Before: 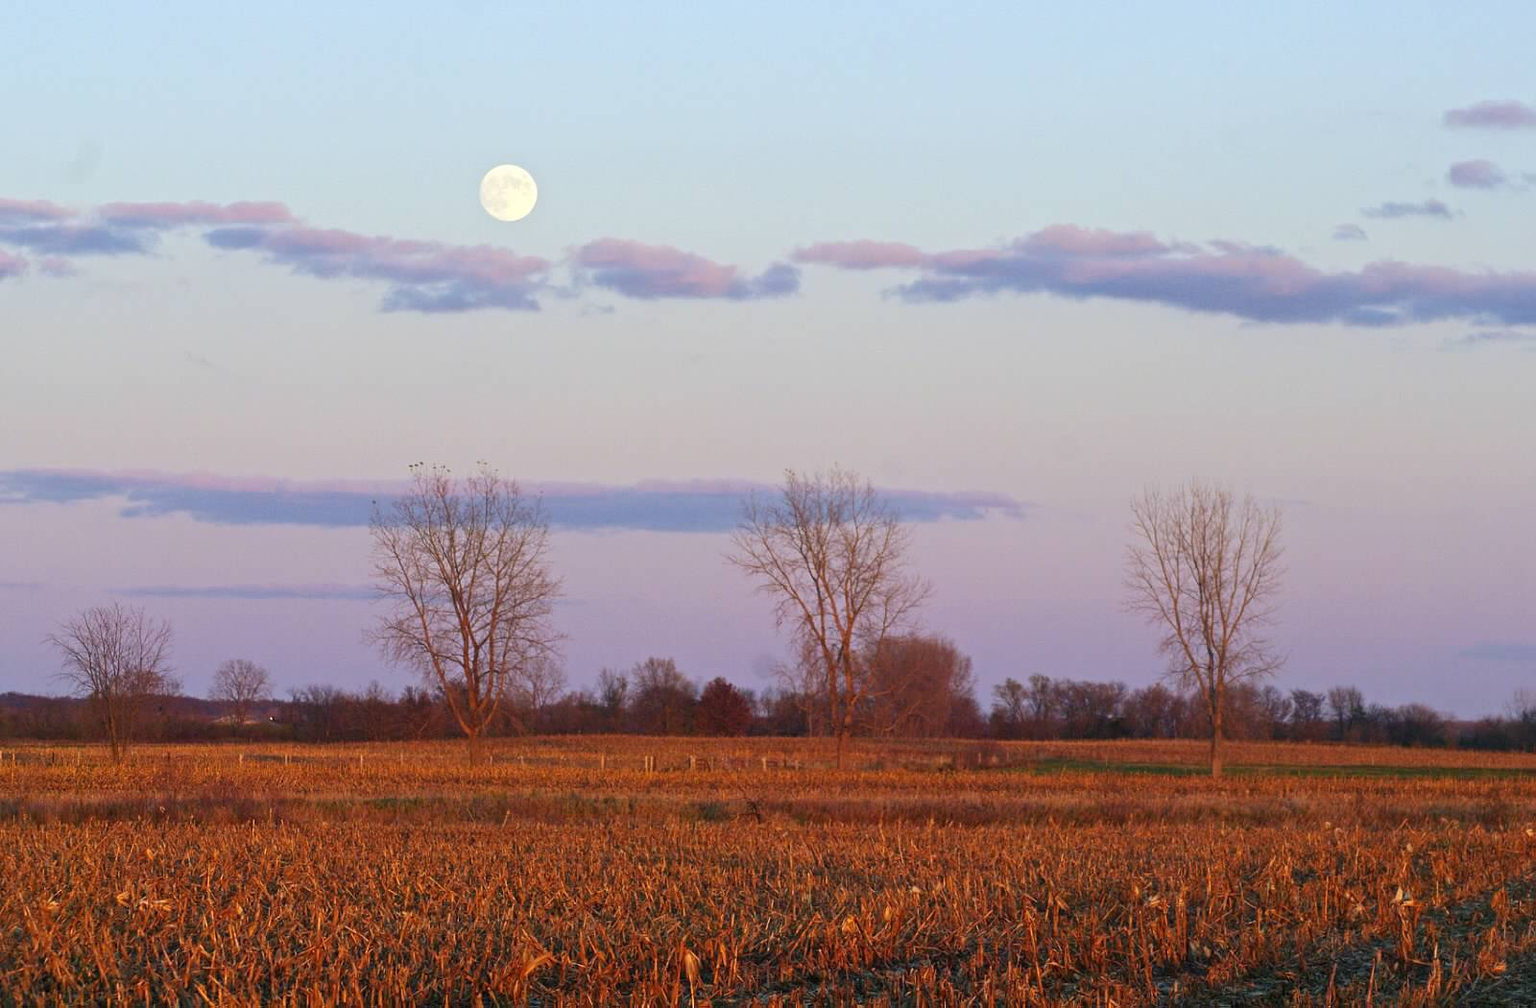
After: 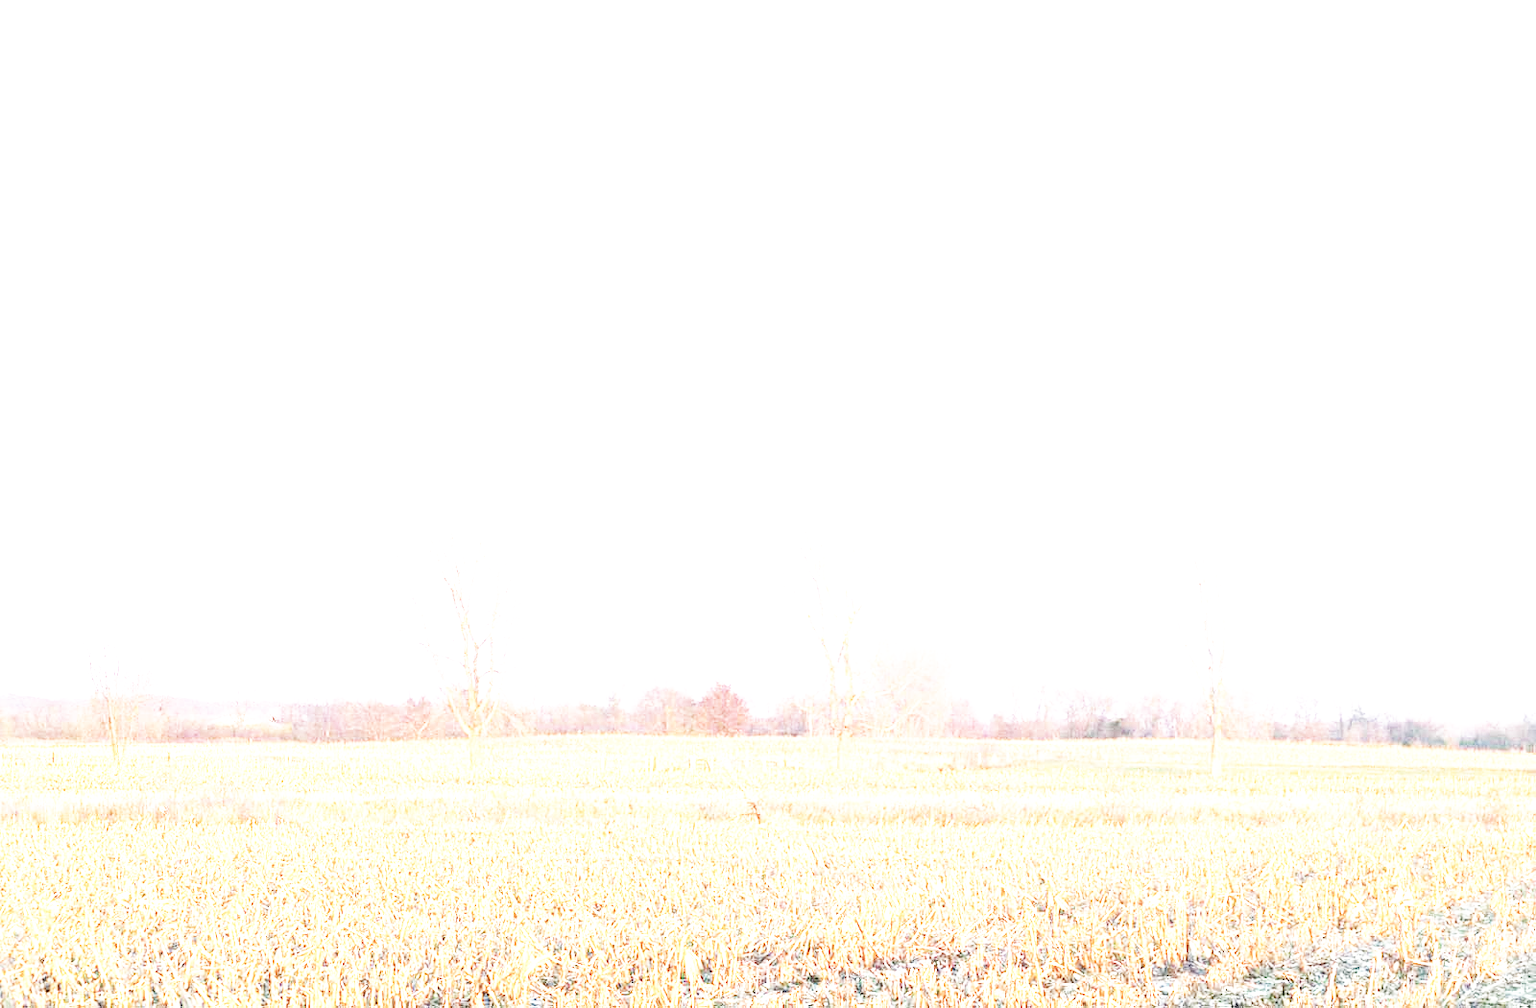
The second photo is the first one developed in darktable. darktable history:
base curve: curves: ch0 [(0, 0) (0.007, 0.004) (0.027, 0.03) (0.046, 0.07) (0.207, 0.54) (0.442, 0.872) (0.673, 0.972) (1, 1)], preserve colors none
color correction: highlights b* 0.015, saturation 0.531
exposure: black level correction 0, exposure 3.93 EV, compensate highlight preservation false
